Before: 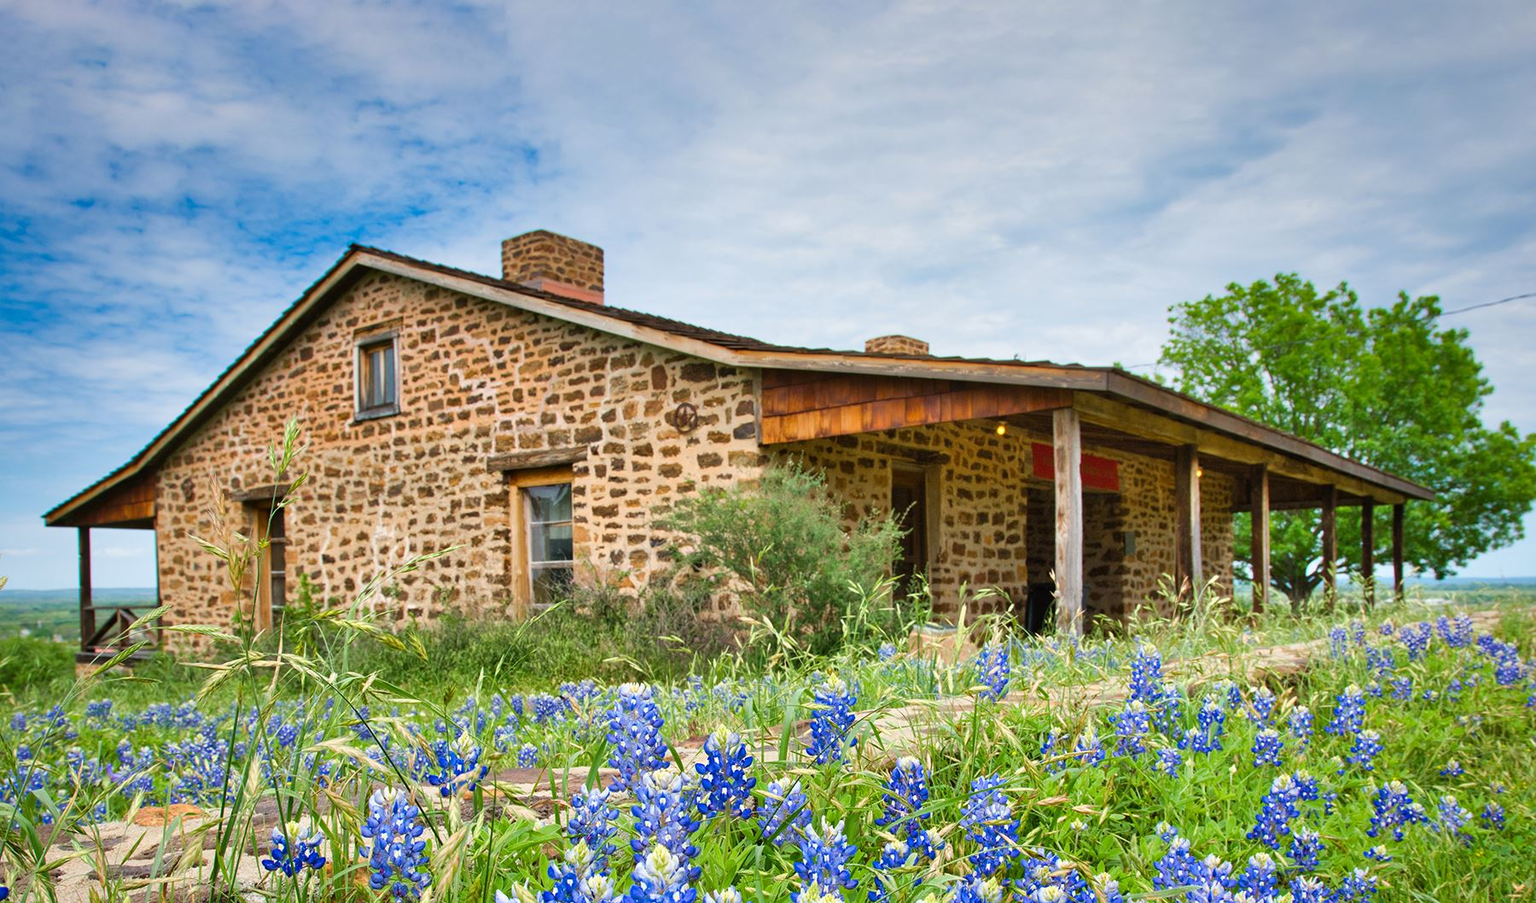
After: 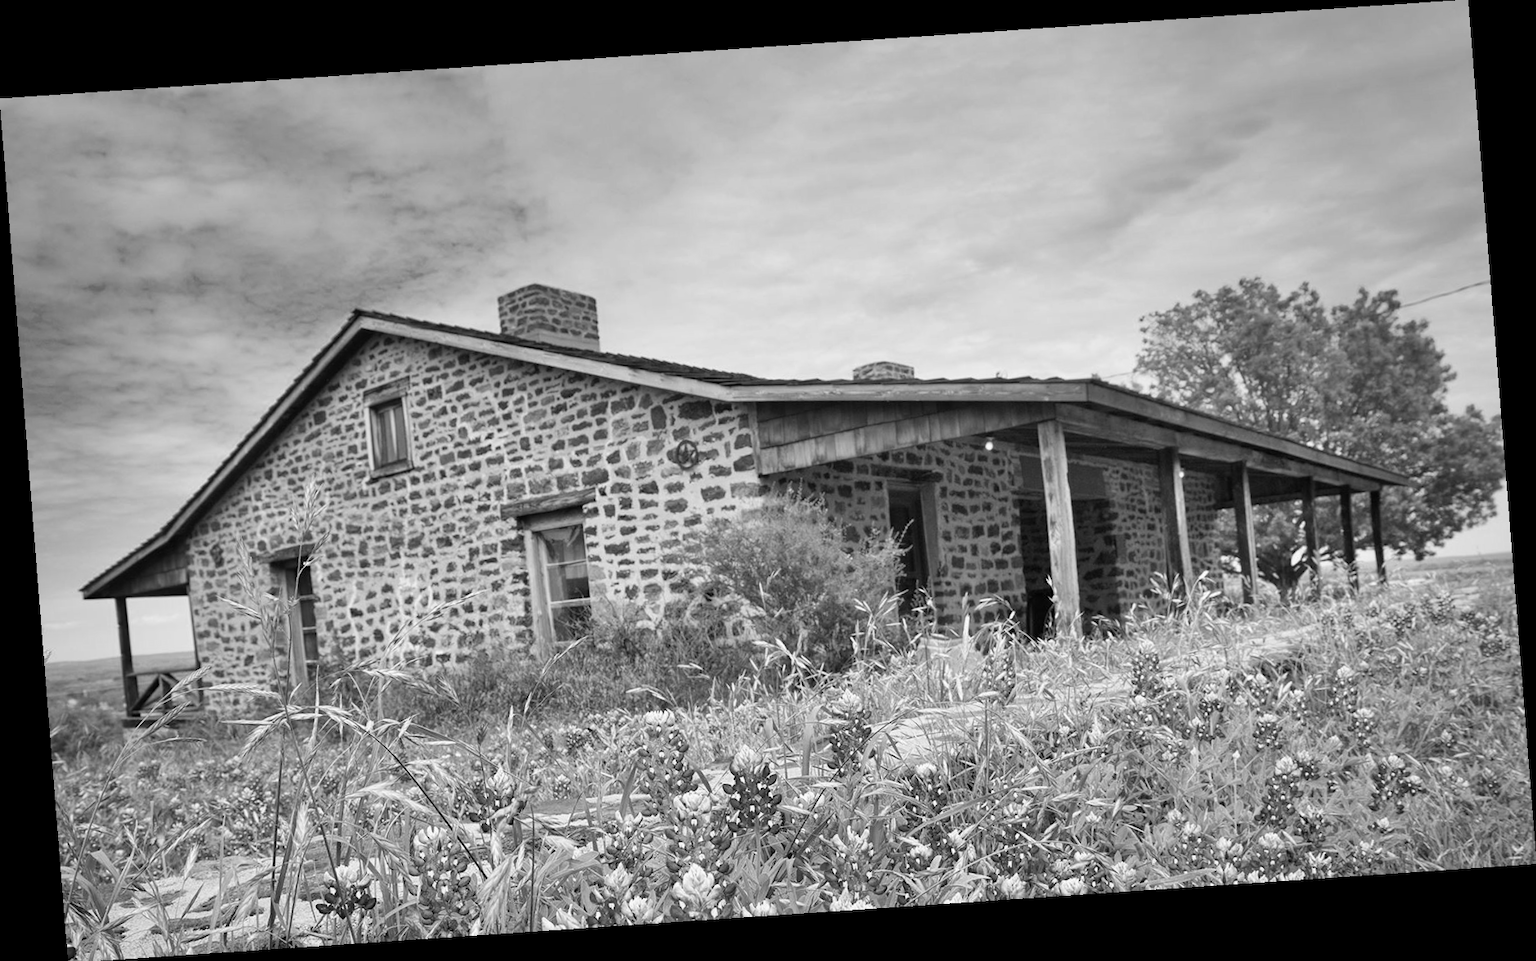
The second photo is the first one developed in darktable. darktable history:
rotate and perspective: rotation -4.2°, shear 0.006, automatic cropping off
velvia: strength 15%
monochrome: on, module defaults
